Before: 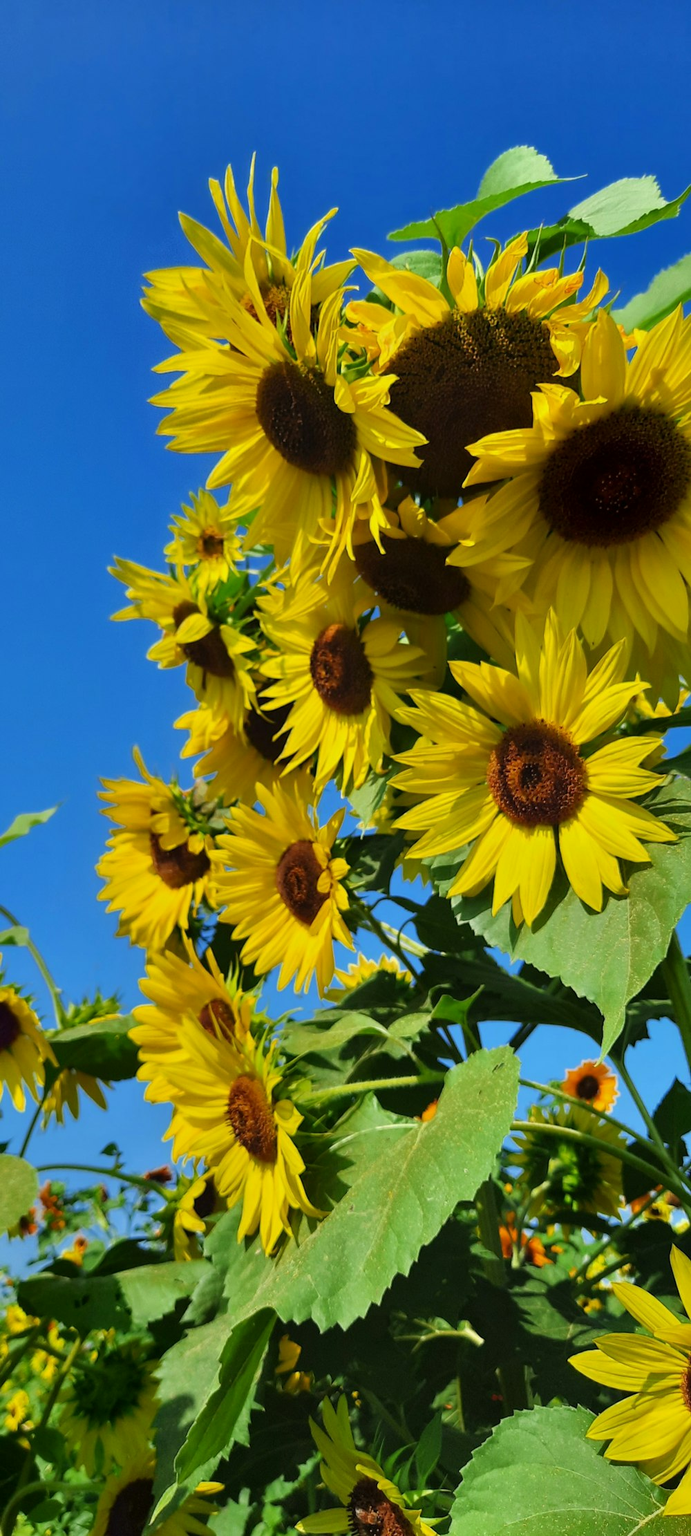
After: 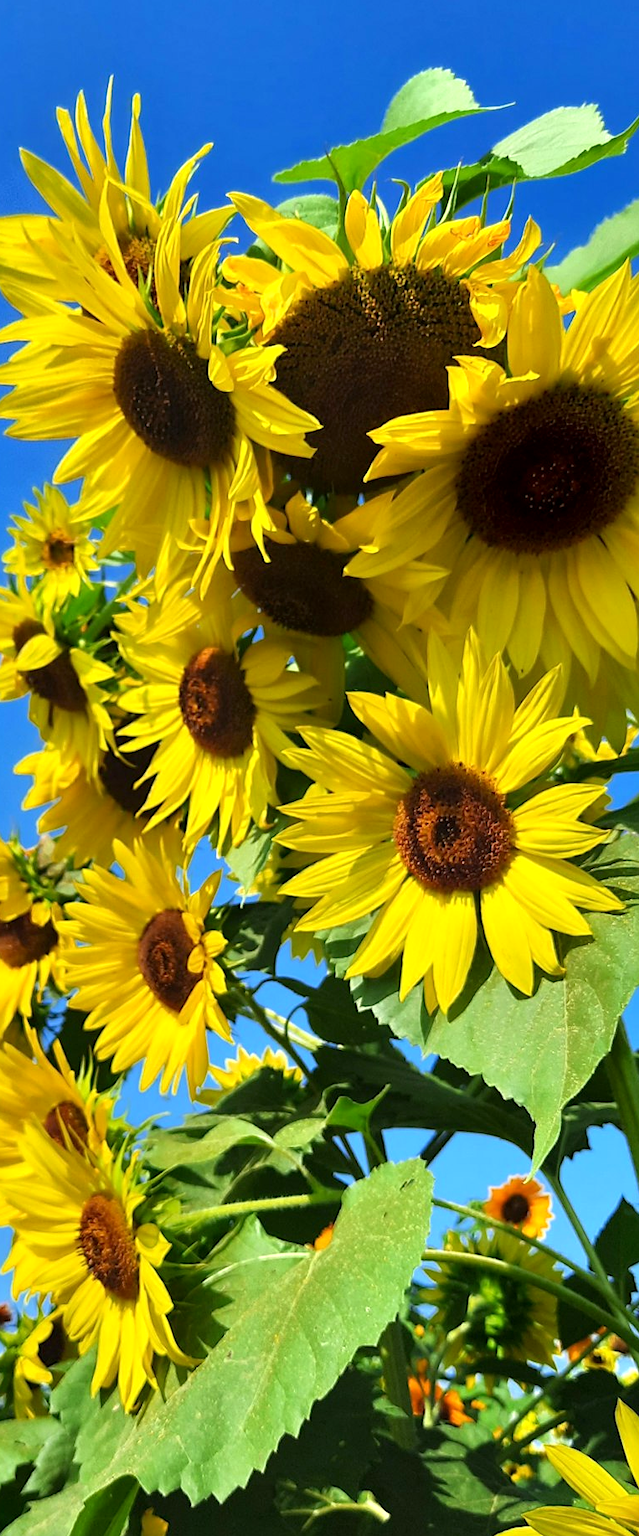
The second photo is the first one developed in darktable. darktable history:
exposure: black level correction 0.001, exposure 0.5 EV, compensate highlight preservation false
sharpen: amount 0.204
crop: left 23.546%, top 5.865%, bottom 11.581%
tone equalizer: on, module defaults
